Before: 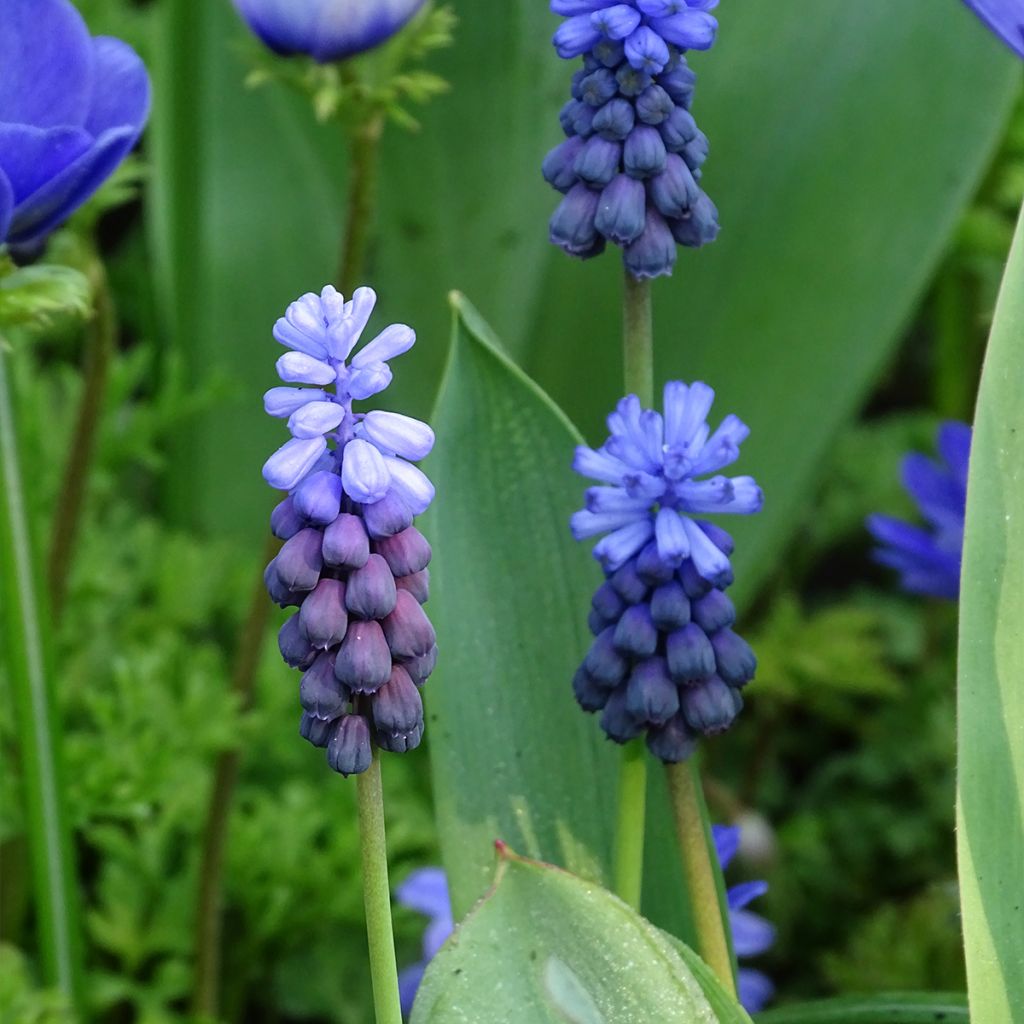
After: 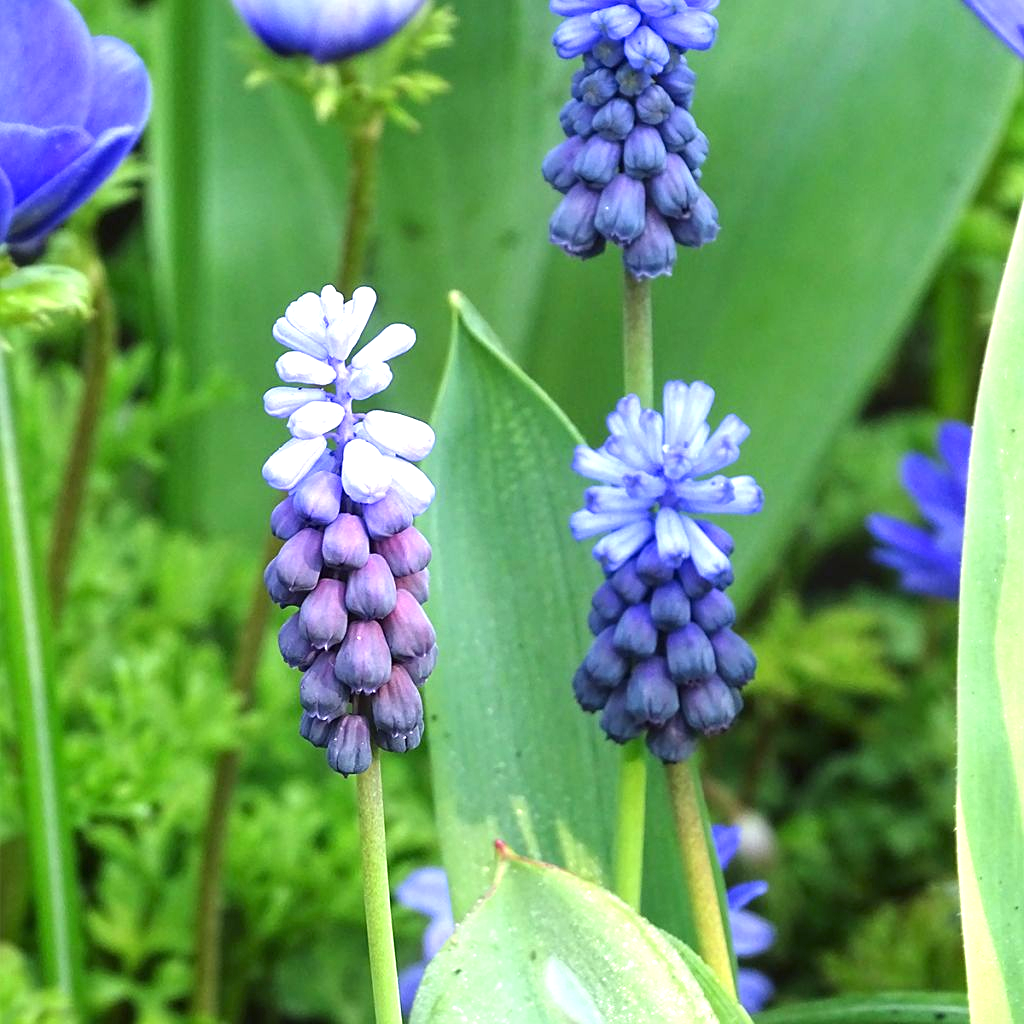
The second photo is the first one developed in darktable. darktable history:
sharpen: amount 0.21
exposure: black level correction 0, exposure 1.199 EV, compensate highlight preservation false
